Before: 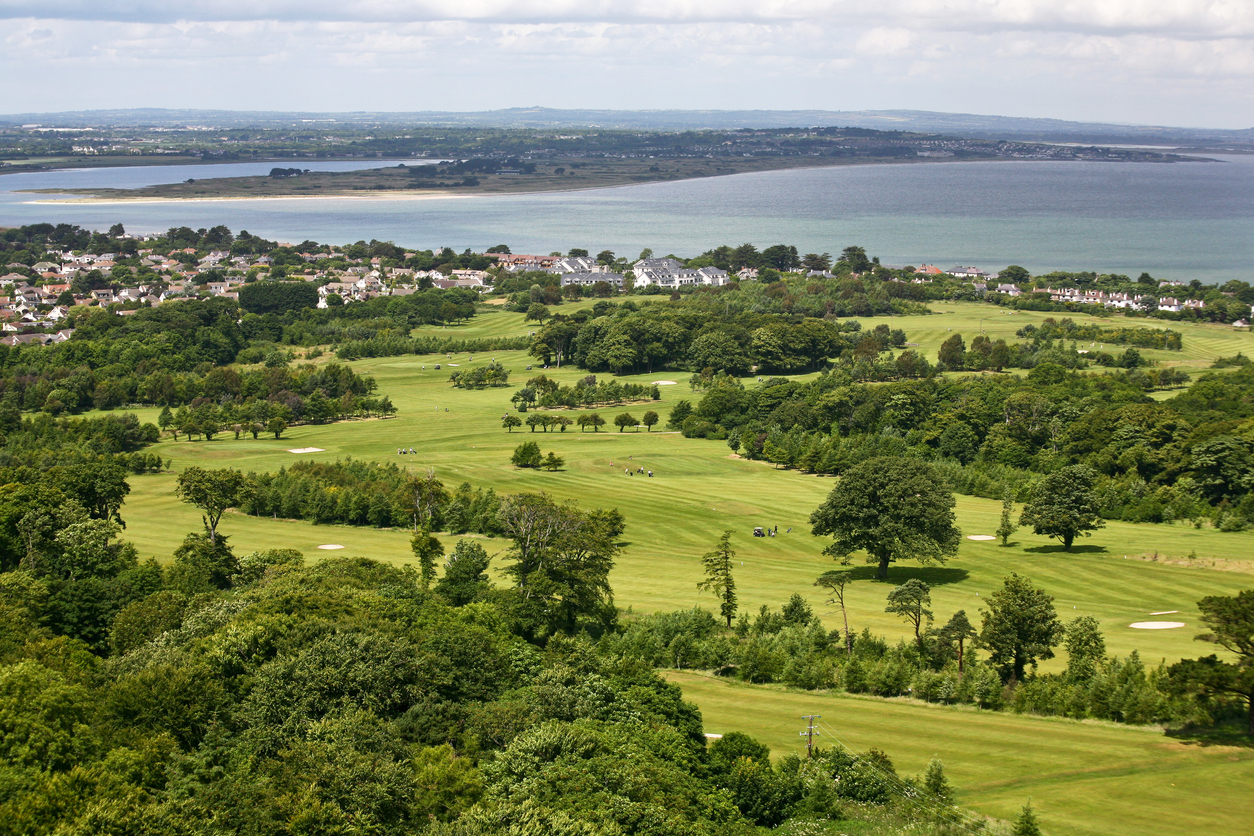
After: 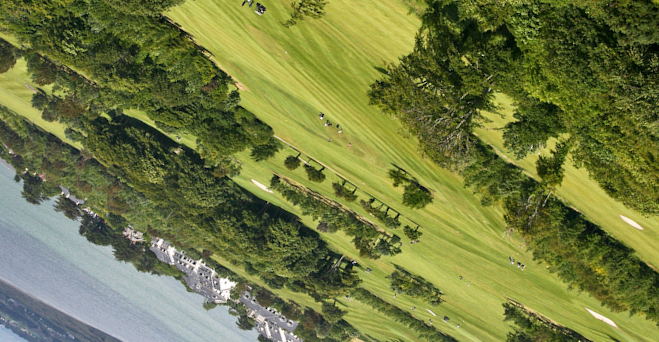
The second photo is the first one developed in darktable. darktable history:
crop and rotate: angle 148.17°, left 9.216%, top 15.61%, right 4.475%, bottom 17.184%
